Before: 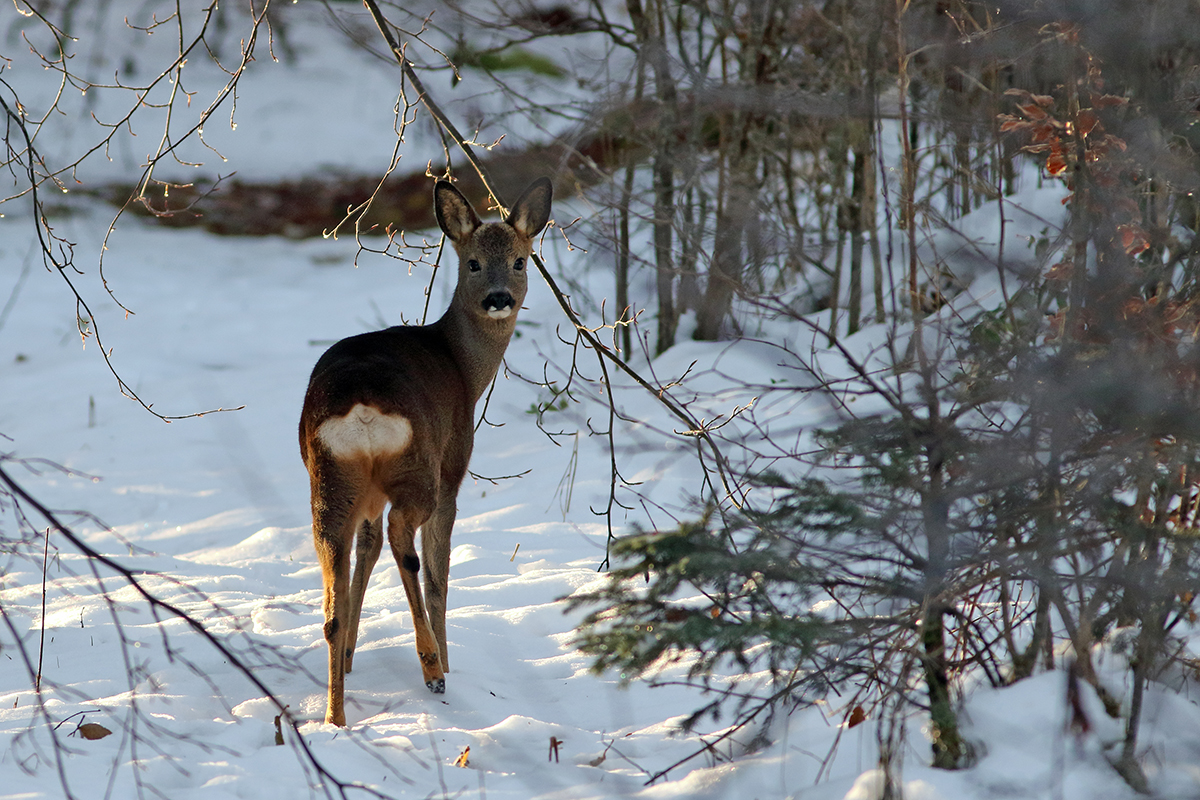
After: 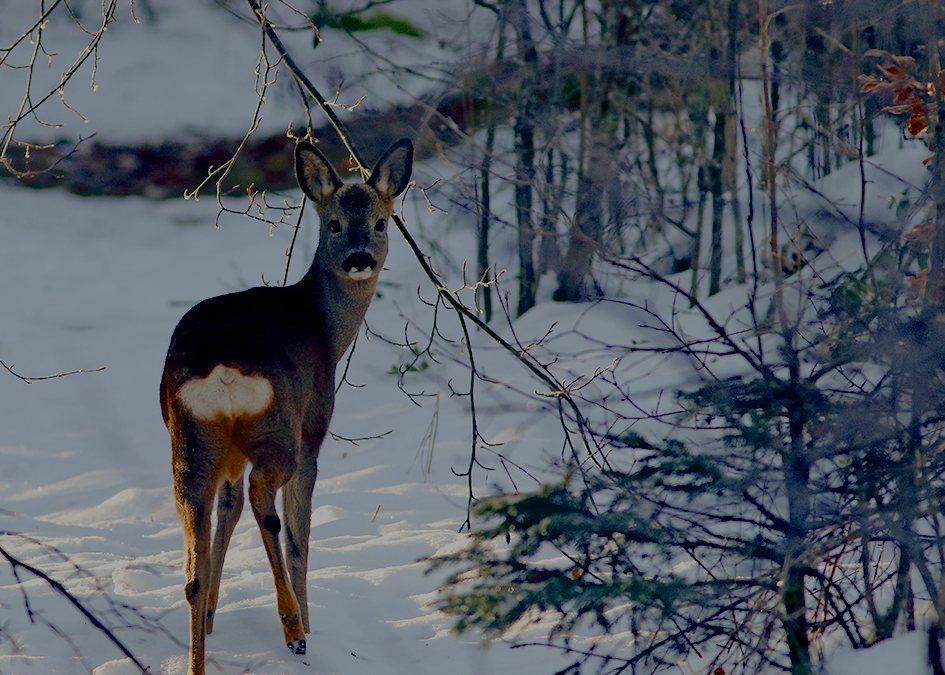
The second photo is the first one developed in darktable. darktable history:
tone equalizer: -8 EV 1.01 EV, -7 EV 1.03 EV, -6 EV 0.988 EV, -5 EV 0.966 EV, -4 EV 1 EV, -3 EV 0.717 EV, -2 EV 0.523 EV, -1 EV 0.229 EV, edges refinement/feathering 500, mask exposure compensation -1.57 EV, preserve details no
color balance rgb: shadows lift › luminance -41.08%, shadows lift › chroma 14.355%, shadows lift › hue 260.45°, linear chroma grading › shadows -6.628%, linear chroma grading › highlights -7.062%, linear chroma grading › global chroma -10.368%, linear chroma grading › mid-tones -7.557%, perceptual saturation grading › global saturation 44.228%, perceptual saturation grading › highlights -48.948%, perceptual saturation grading › shadows 29.942%, perceptual brilliance grading › global brilliance -48.08%, global vibrance 15.92%, saturation formula JzAzBz (2021)
crop: left 11.609%, top 4.965%, right 9.579%, bottom 10.586%
